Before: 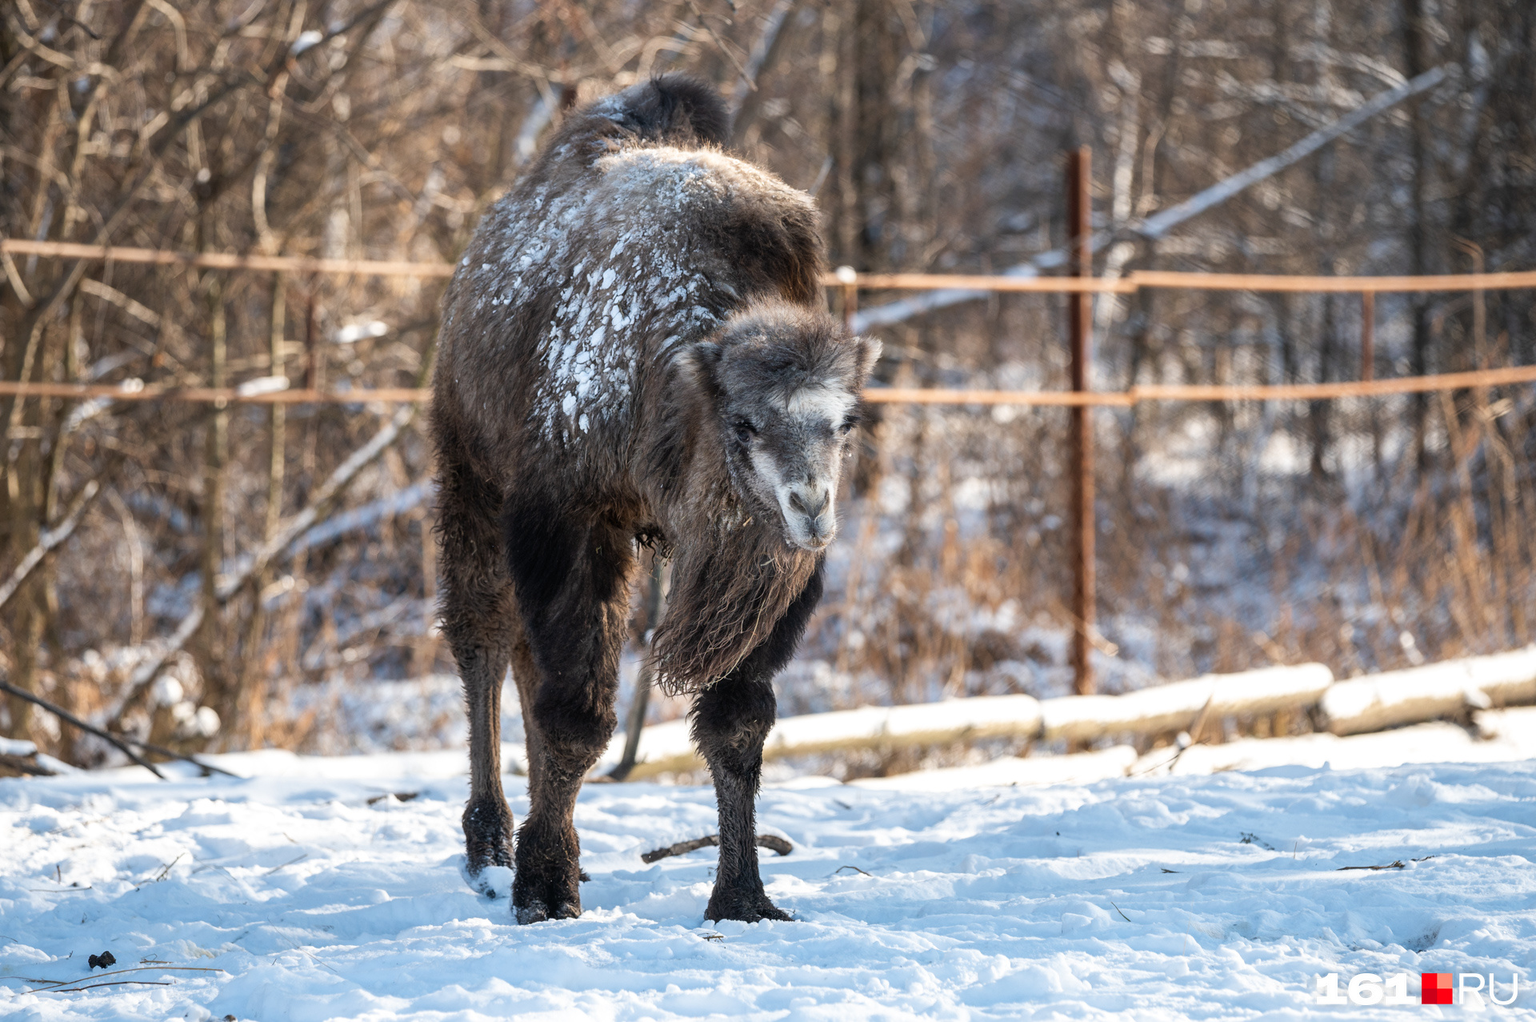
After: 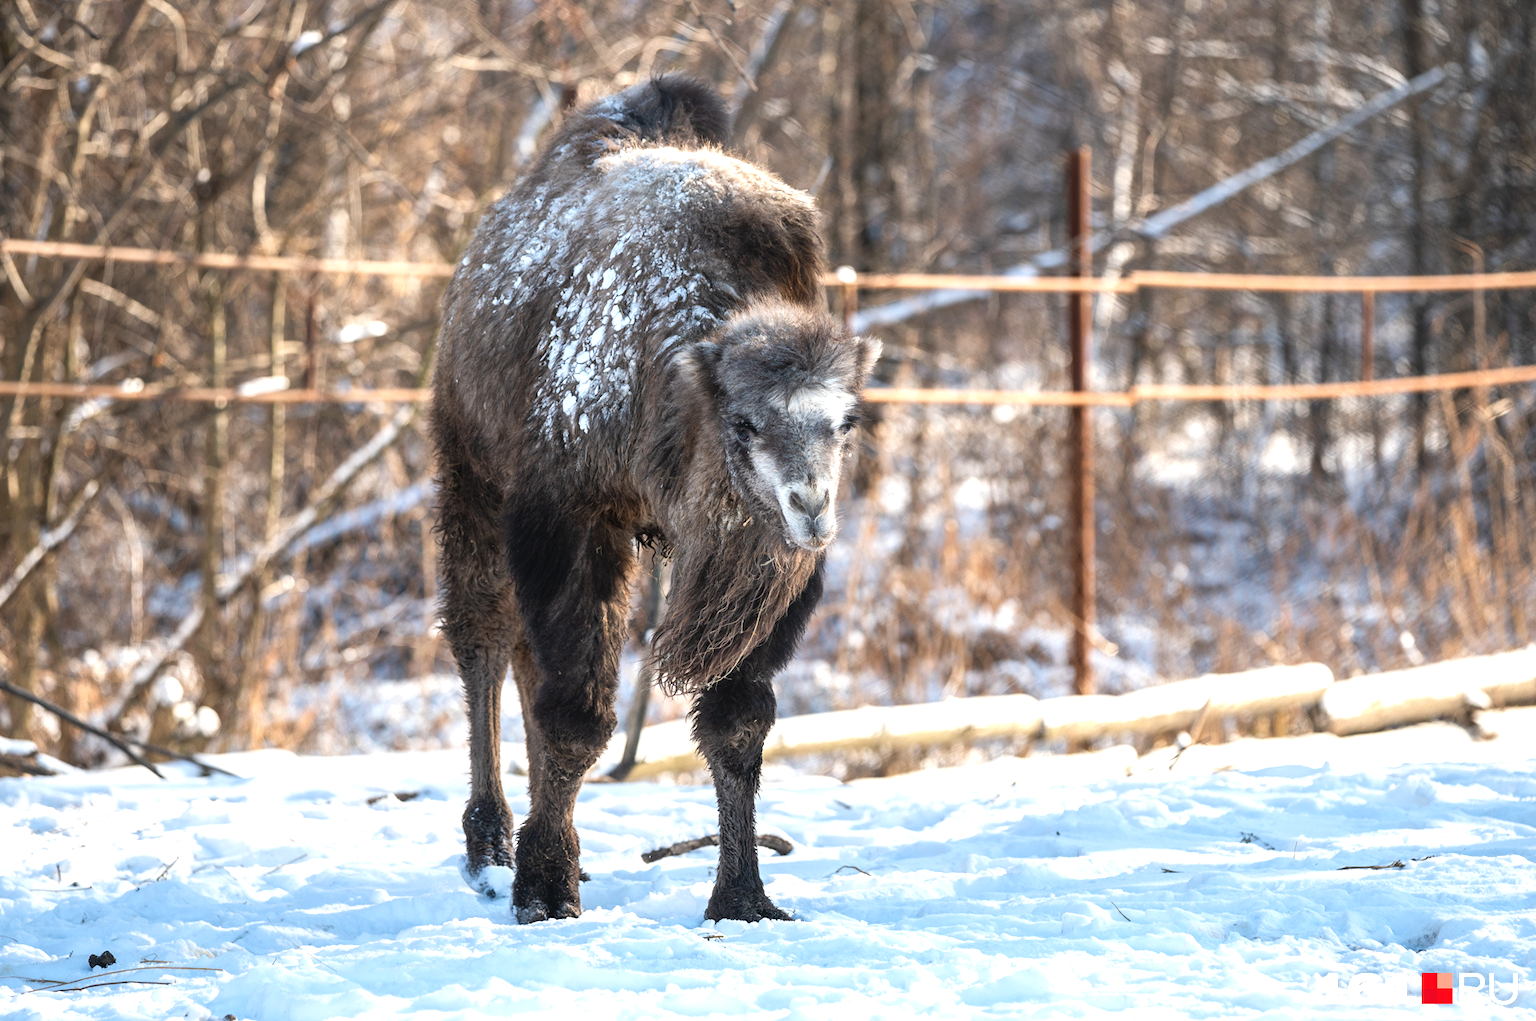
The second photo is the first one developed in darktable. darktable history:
exposure: black level correction -0.002, exposure 0.528 EV, compensate highlight preservation false
